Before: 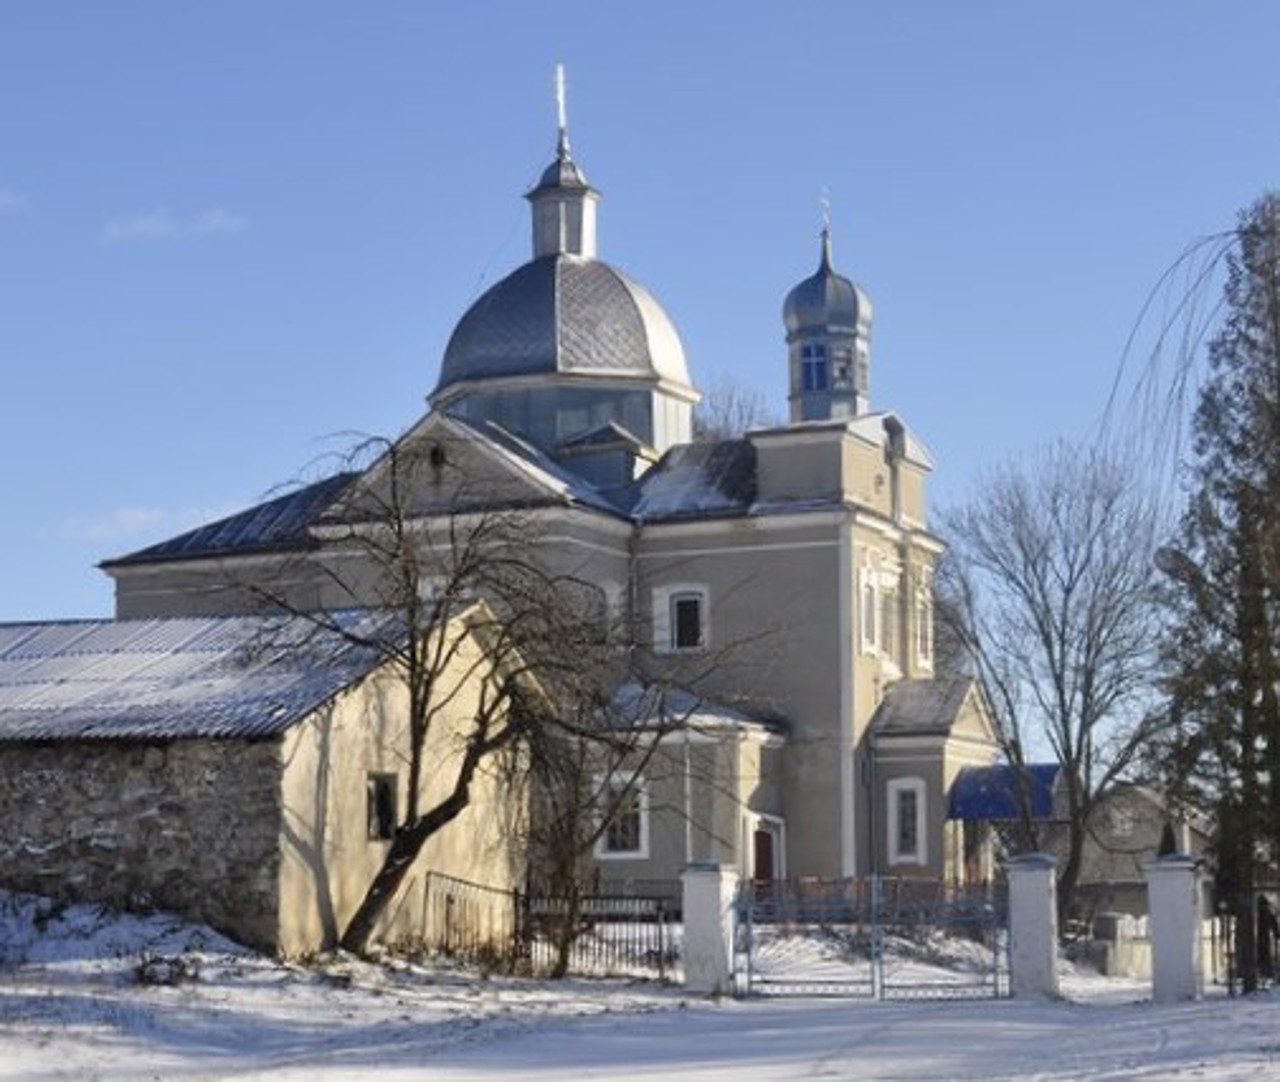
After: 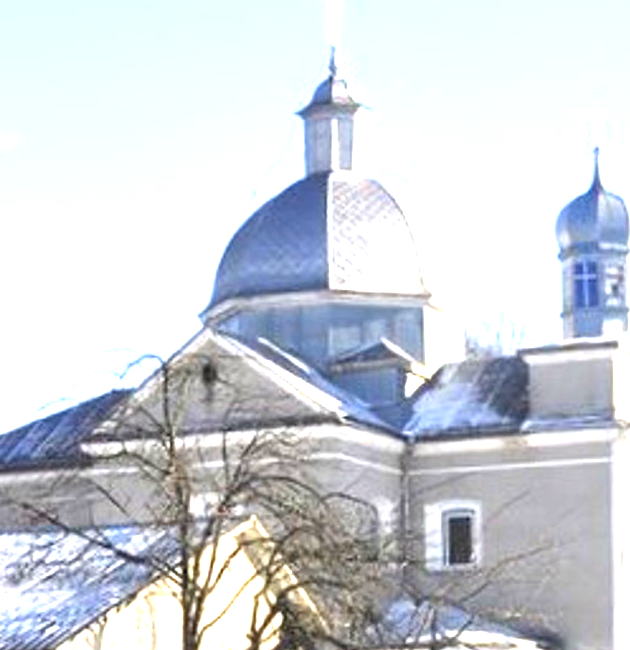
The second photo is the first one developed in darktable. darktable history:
crop: left 17.835%, top 7.675%, right 32.881%, bottom 32.213%
exposure: exposure 2 EV, compensate highlight preservation false
